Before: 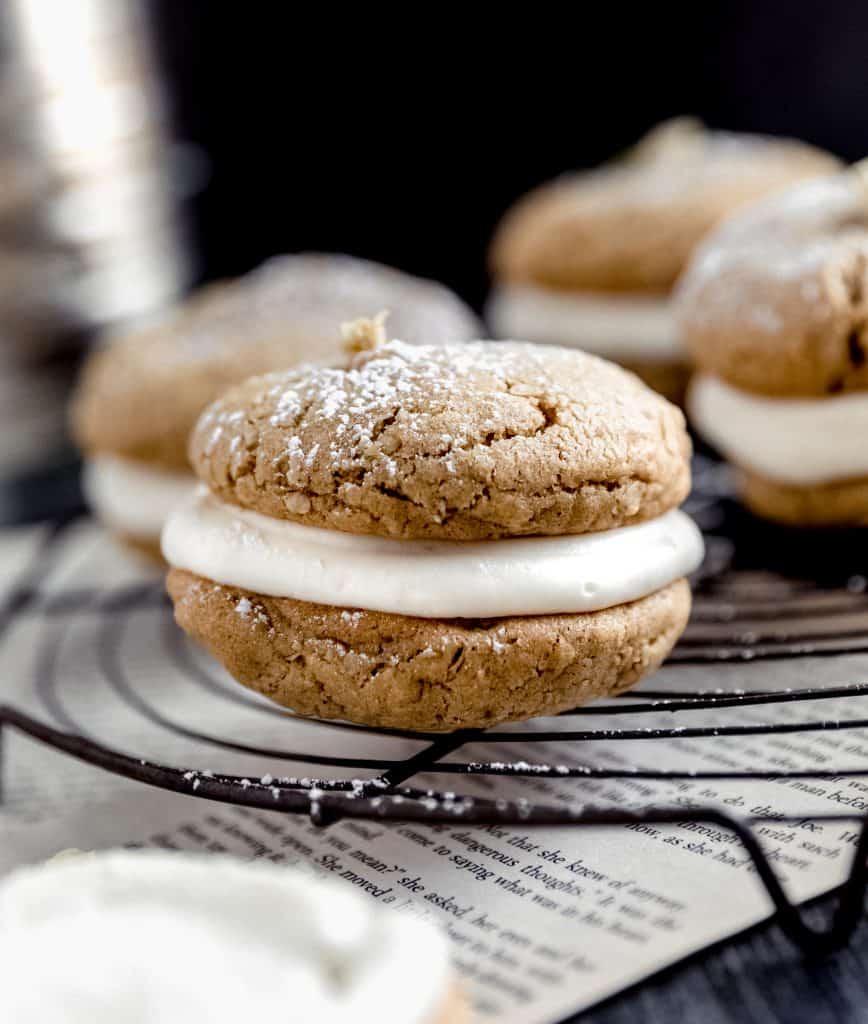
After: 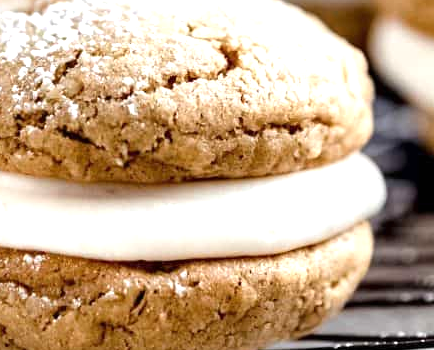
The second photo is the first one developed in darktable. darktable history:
crop: left 36.711%, top 34.941%, right 13.221%, bottom 30.84%
exposure: black level correction 0, exposure 0.7 EV, compensate highlight preservation false
